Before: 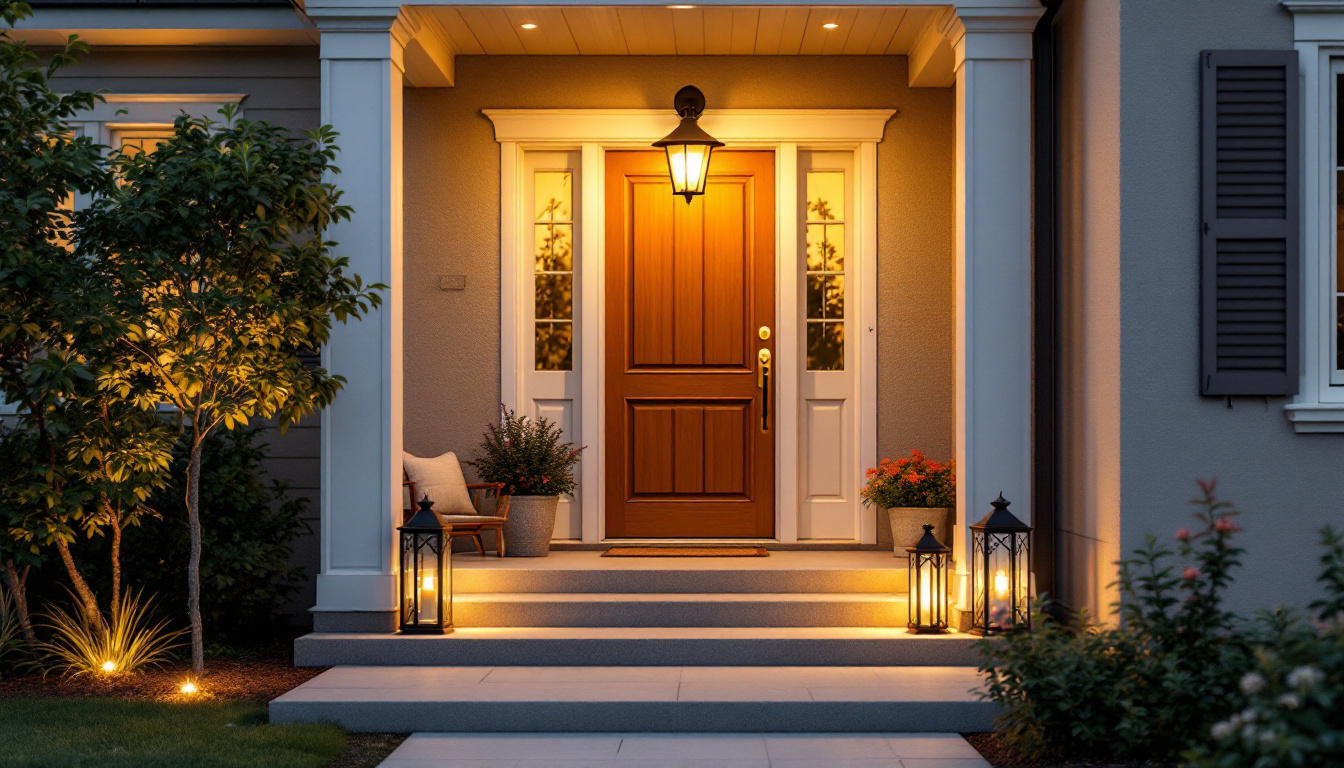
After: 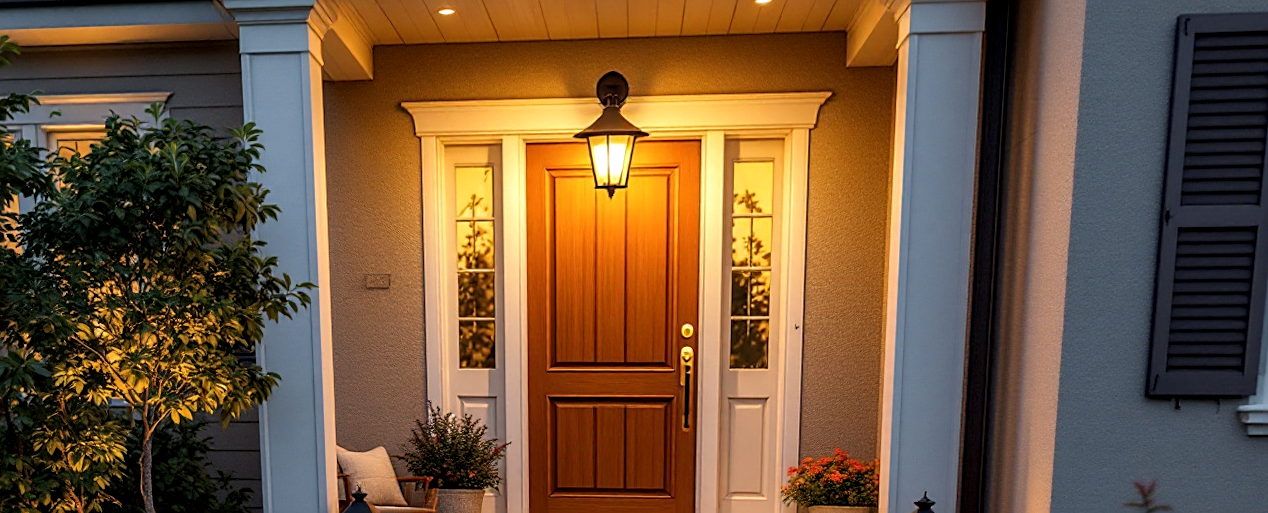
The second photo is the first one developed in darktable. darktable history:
crop: bottom 28.576%
sharpen: on, module defaults
local contrast: on, module defaults
rotate and perspective: rotation 0.062°, lens shift (vertical) 0.115, lens shift (horizontal) -0.133, crop left 0.047, crop right 0.94, crop top 0.061, crop bottom 0.94
